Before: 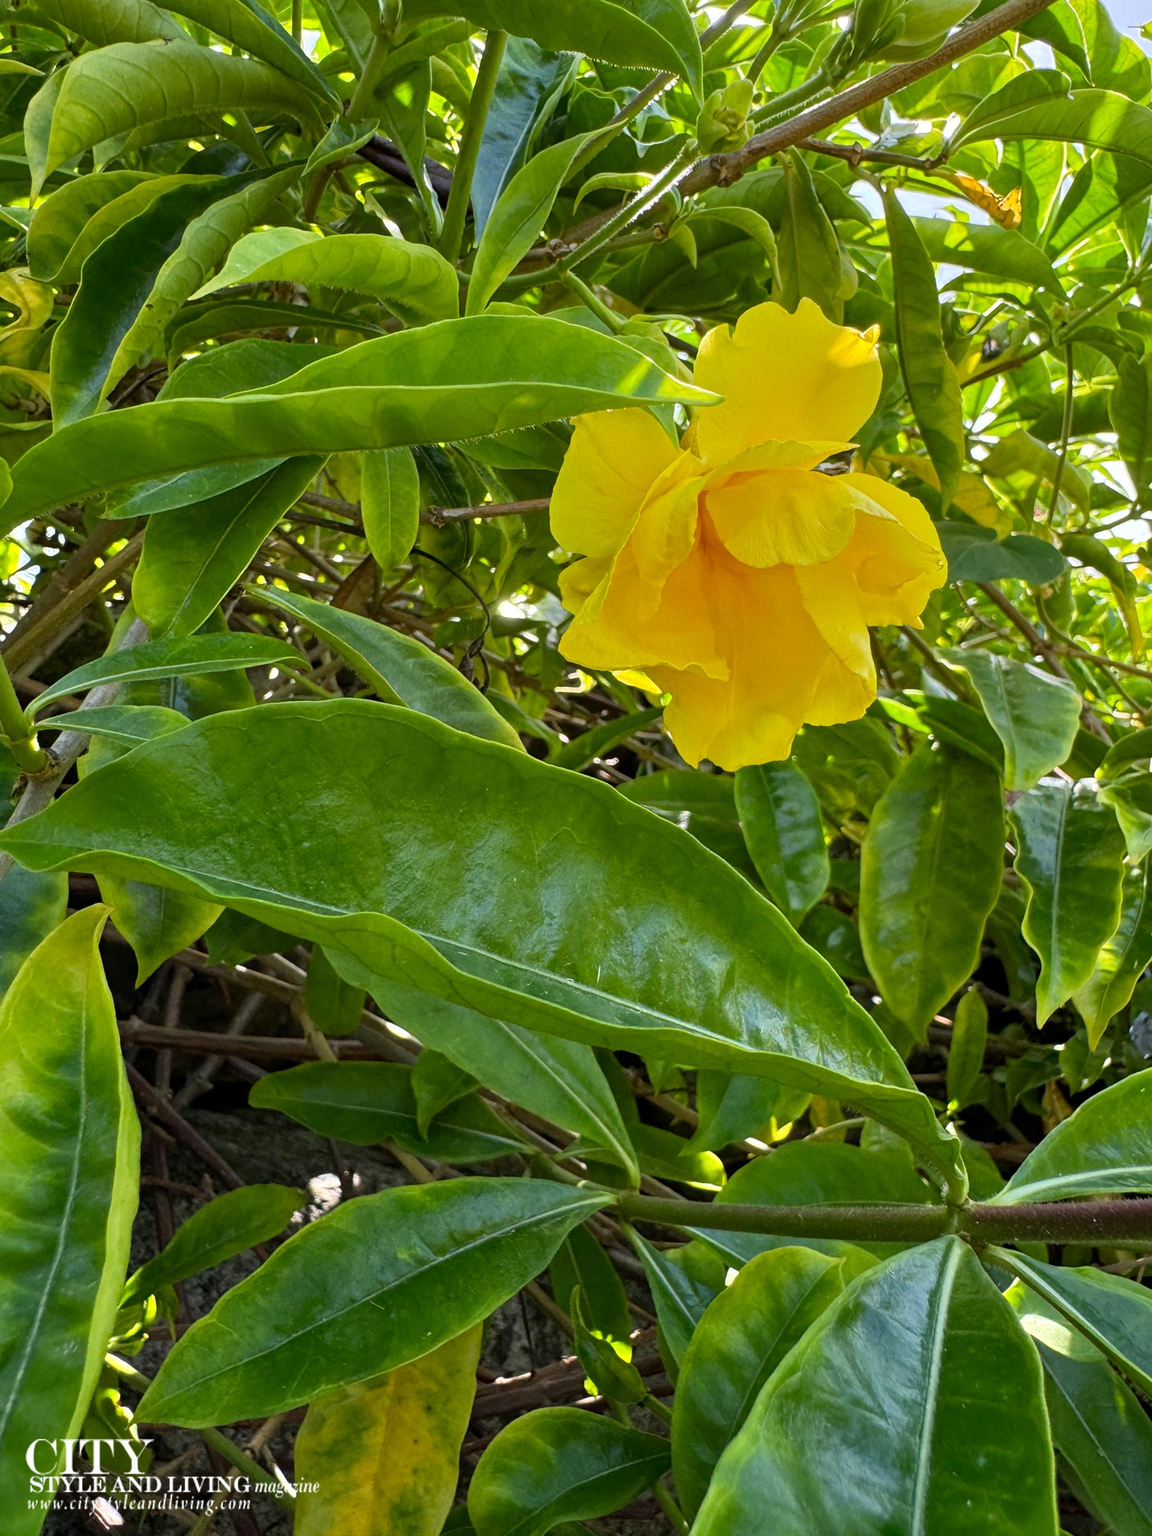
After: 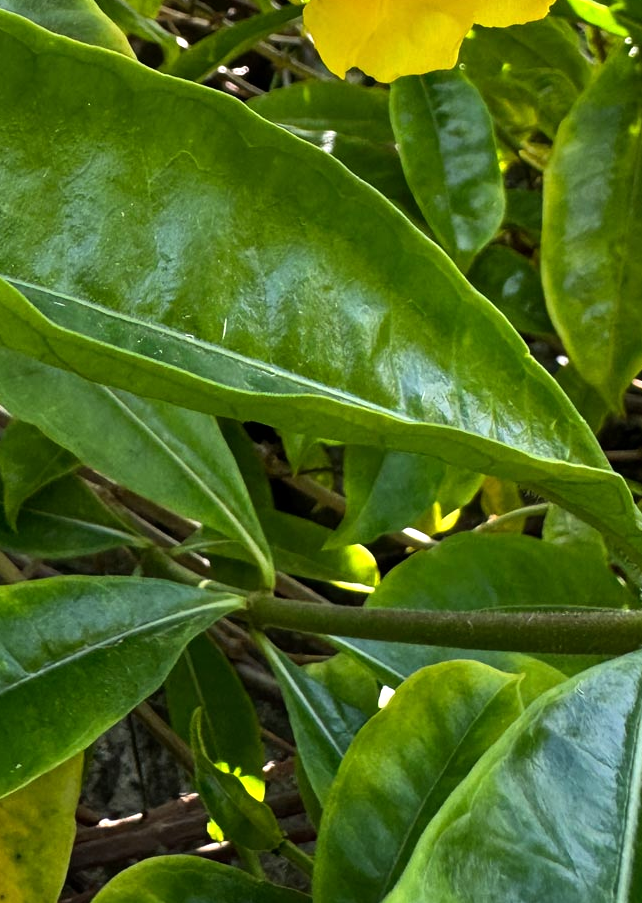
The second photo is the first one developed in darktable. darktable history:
crop: left 35.976%, top 45.819%, right 18.162%, bottom 5.807%
tone equalizer: -8 EV -0.417 EV, -7 EV -0.389 EV, -6 EV -0.333 EV, -5 EV -0.222 EV, -3 EV 0.222 EV, -2 EV 0.333 EV, -1 EV 0.389 EV, +0 EV 0.417 EV, edges refinement/feathering 500, mask exposure compensation -1.57 EV, preserve details no
